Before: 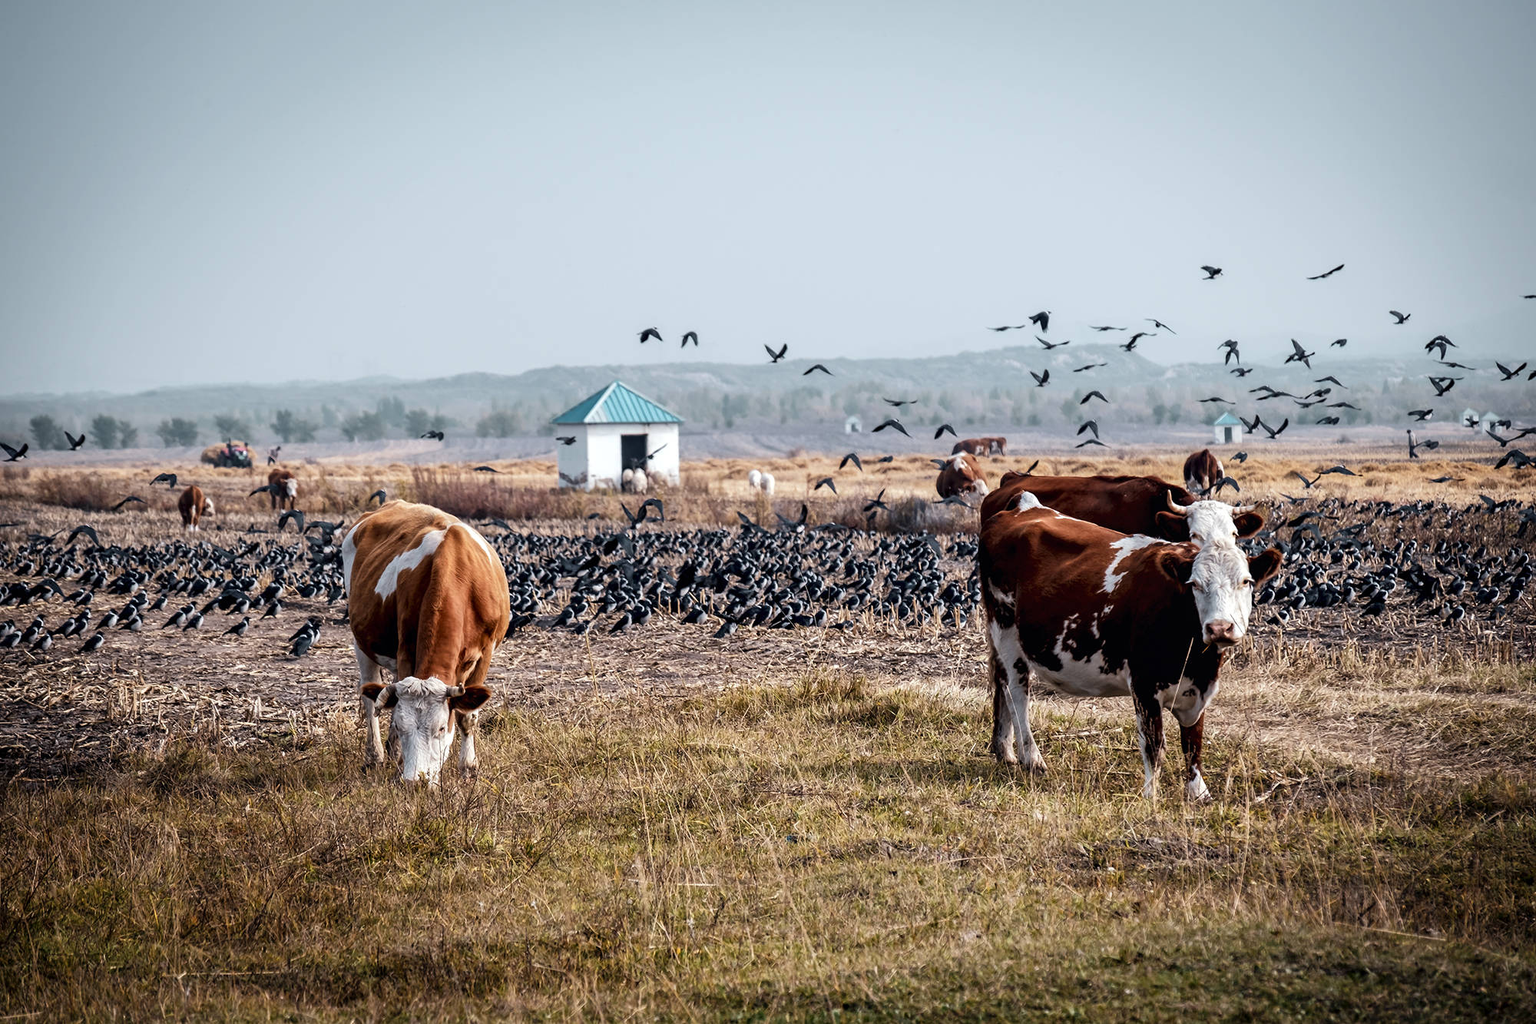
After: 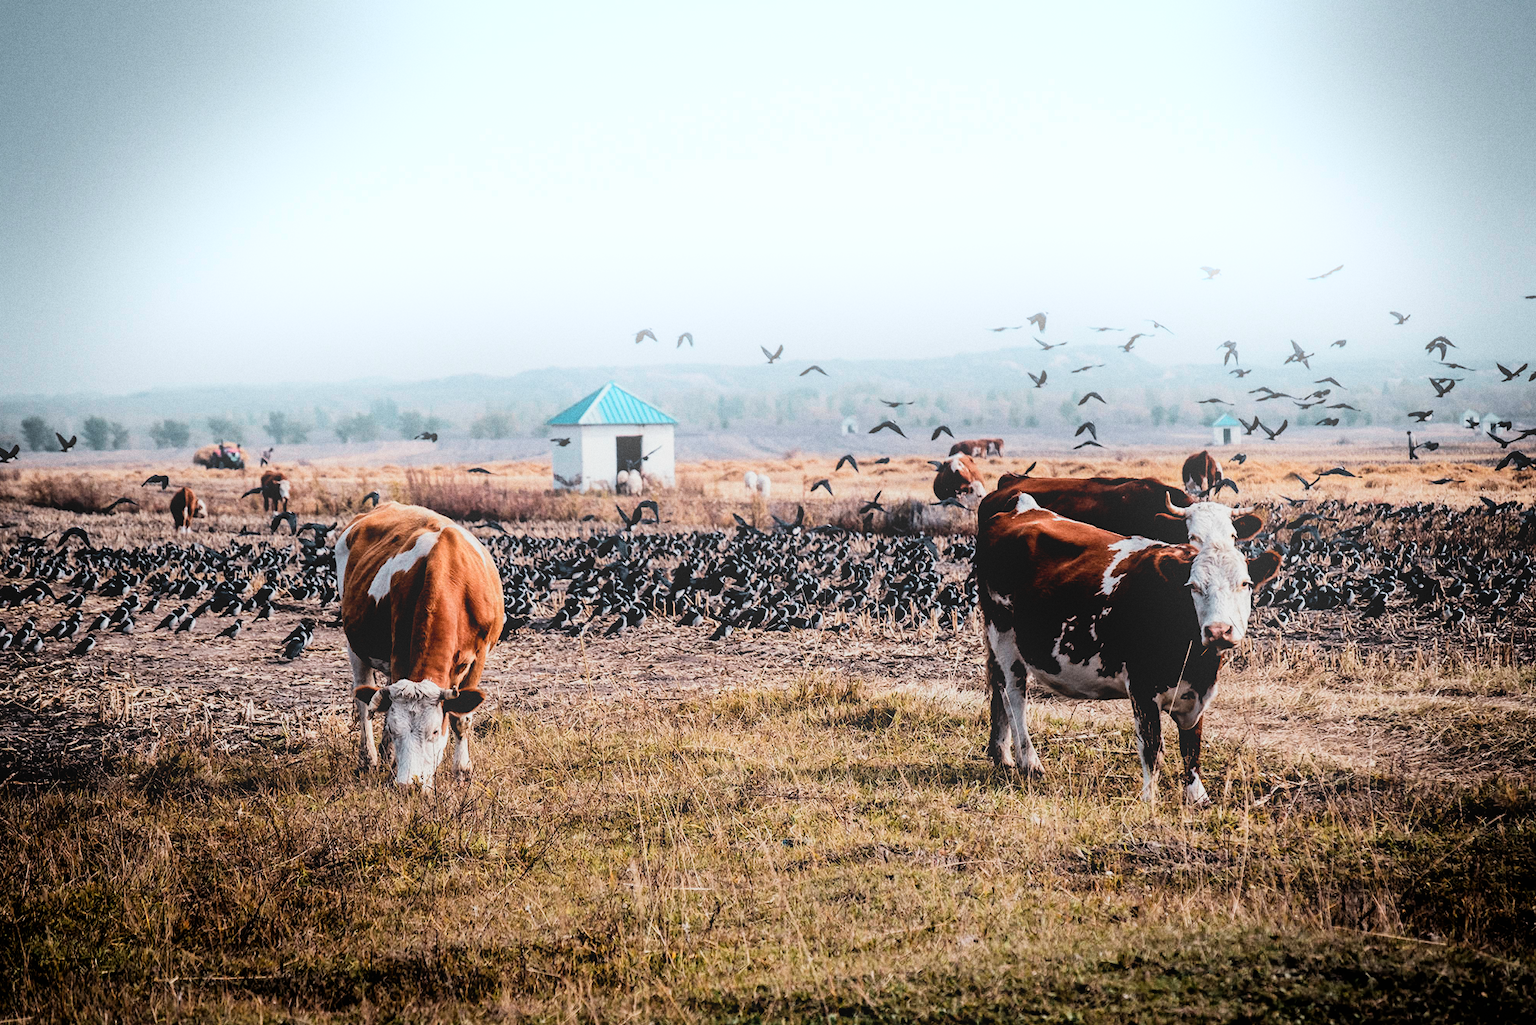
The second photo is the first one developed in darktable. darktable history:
bloom: on, module defaults
crop and rotate: left 0.614%, top 0.179%, bottom 0.309%
grain: on, module defaults
filmic rgb: black relative exposure -5 EV, hardness 2.88, contrast 1.3, highlights saturation mix -30%
